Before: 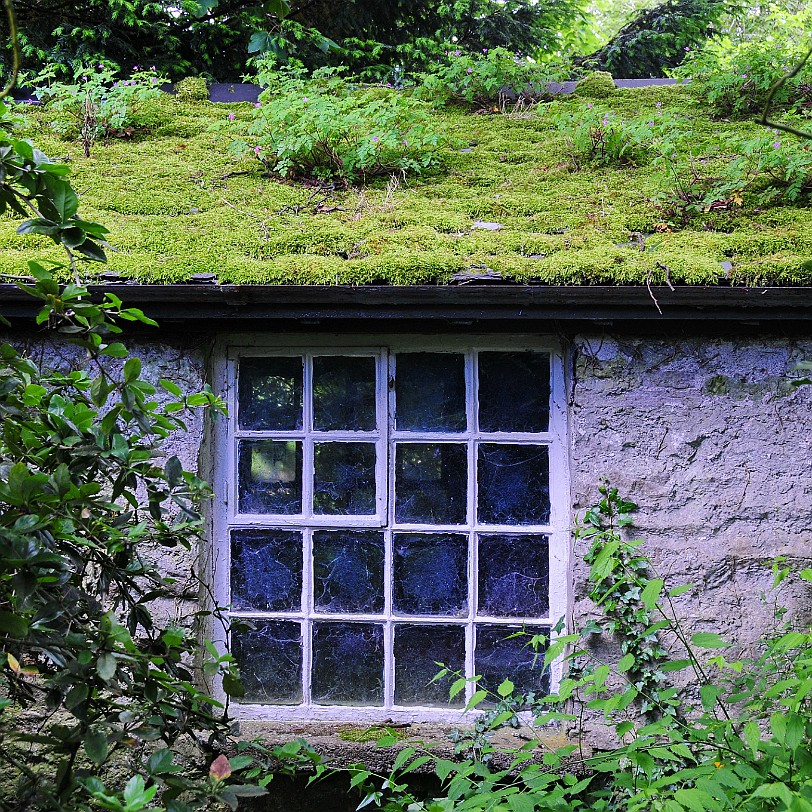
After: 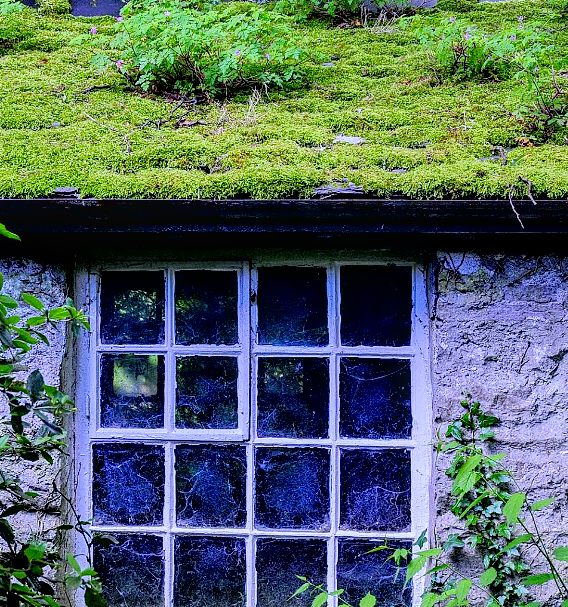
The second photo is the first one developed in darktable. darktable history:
contrast brightness saturation: contrast 0.07, brightness 0.08, saturation 0.18
local contrast: detail 130%
white balance: red 0.954, blue 1.079
exposure: black level correction 0.016, exposure -0.009 EV, compensate highlight preservation false
crop and rotate: left 17.046%, top 10.659%, right 12.989%, bottom 14.553%
